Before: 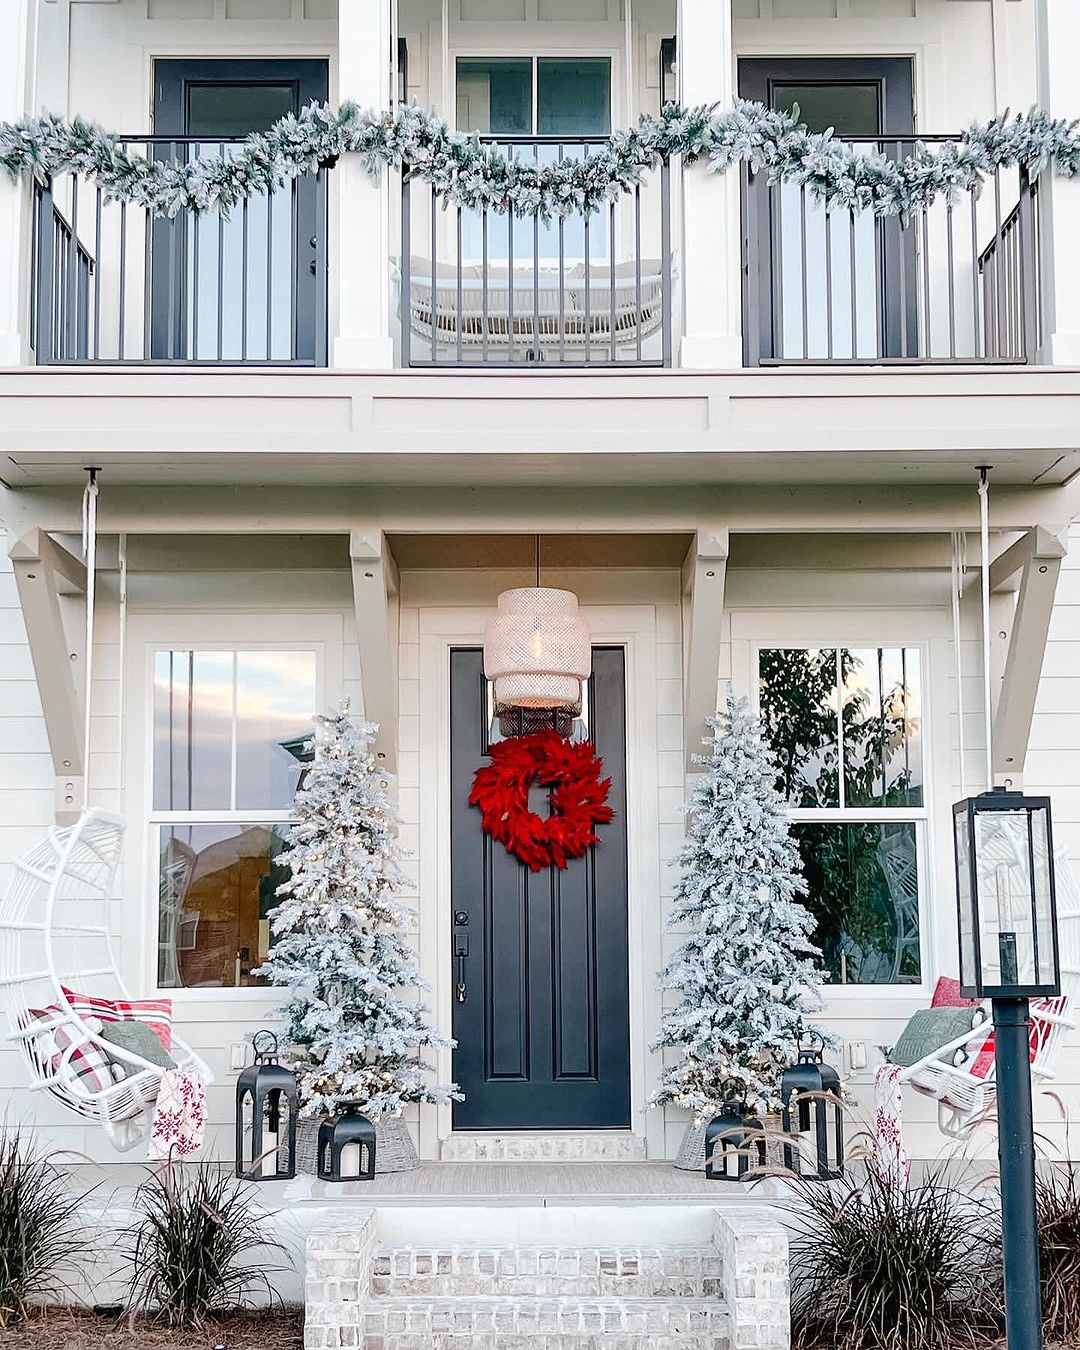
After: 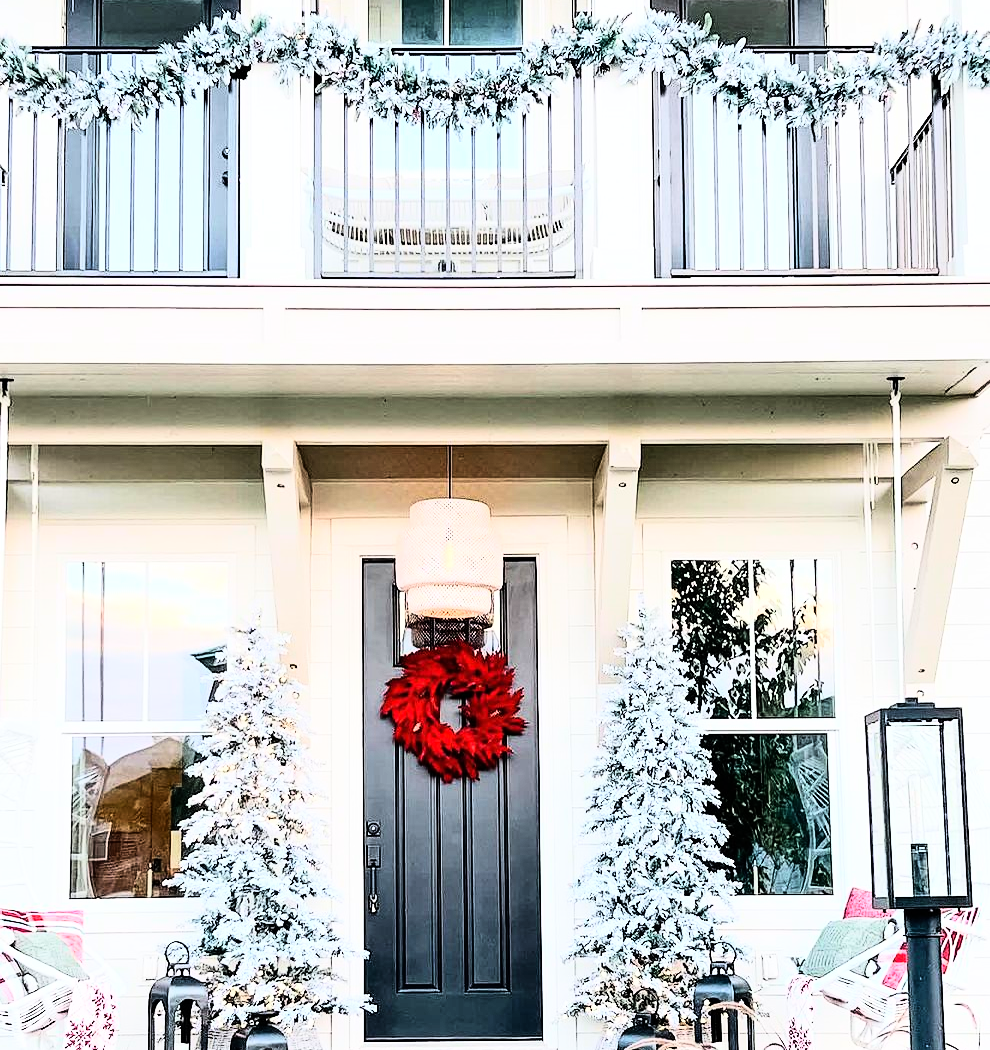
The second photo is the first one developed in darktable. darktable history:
rgb curve: curves: ch0 [(0, 0) (0.21, 0.15) (0.24, 0.21) (0.5, 0.75) (0.75, 0.96) (0.89, 0.99) (1, 1)]; ch1 [(0, 0.02) (0.21, 0.13) (0.25, 0.2) (0.5, 0.67) (0.75, 0.9) (0.89, 0.97) (1, 1)]; ch2 [(0, 0.02) (0.21, 0.13) (0.25, 0.2) (0.5, 0.67) (0.75, 0.9) (0.89, 0.97) (1, 1)], compensate middle gray true
crop: left 8.155%, top 6.611%, bottom 15.385%
